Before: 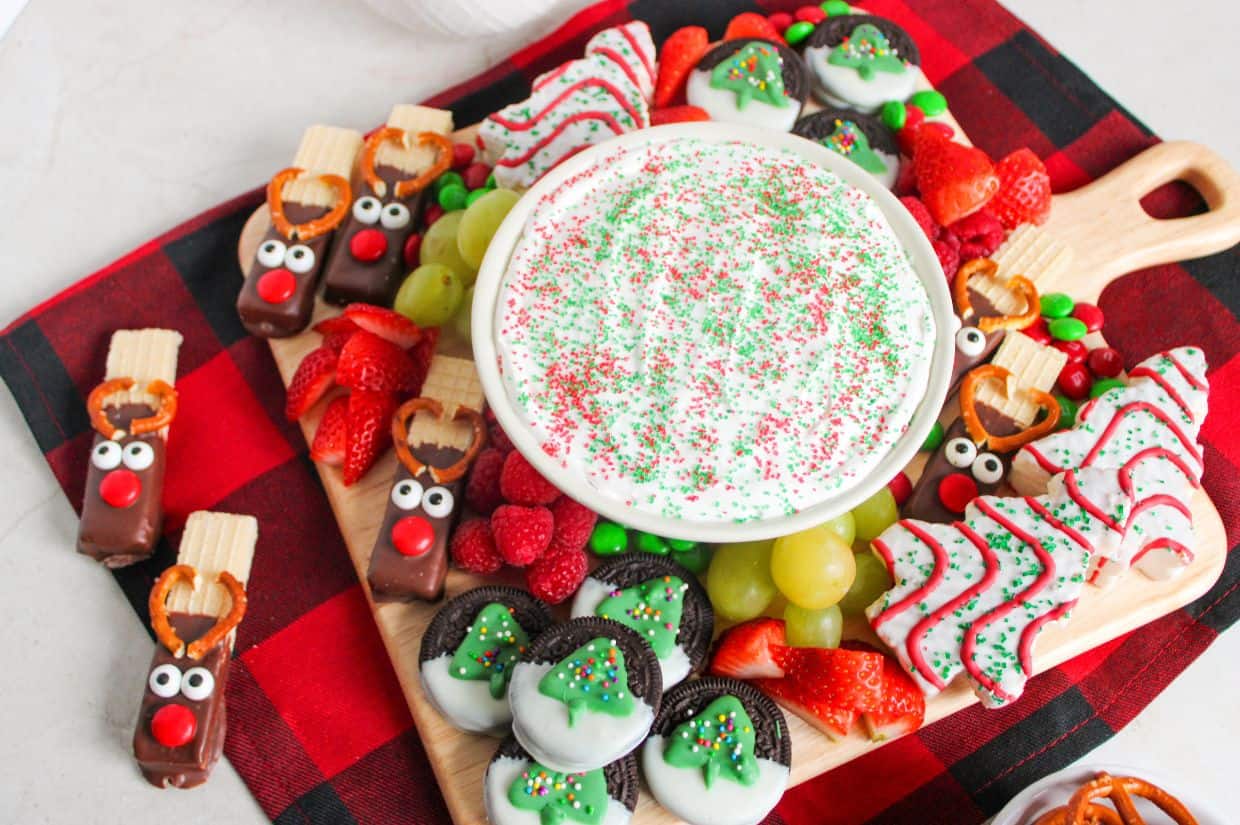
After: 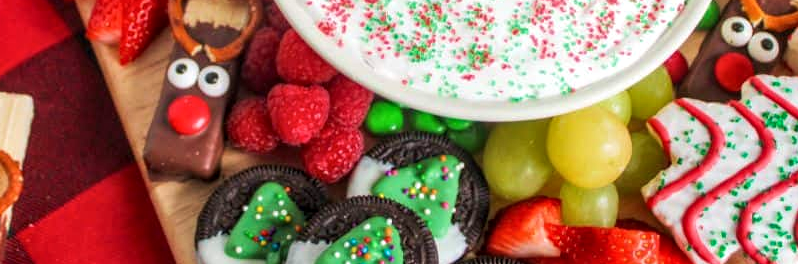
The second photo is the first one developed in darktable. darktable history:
local contrast: on, module defaults
crop: left 18.091%, top 51.13%, right 17.525%, bottom 16.85%
velvia: on, module defaults
